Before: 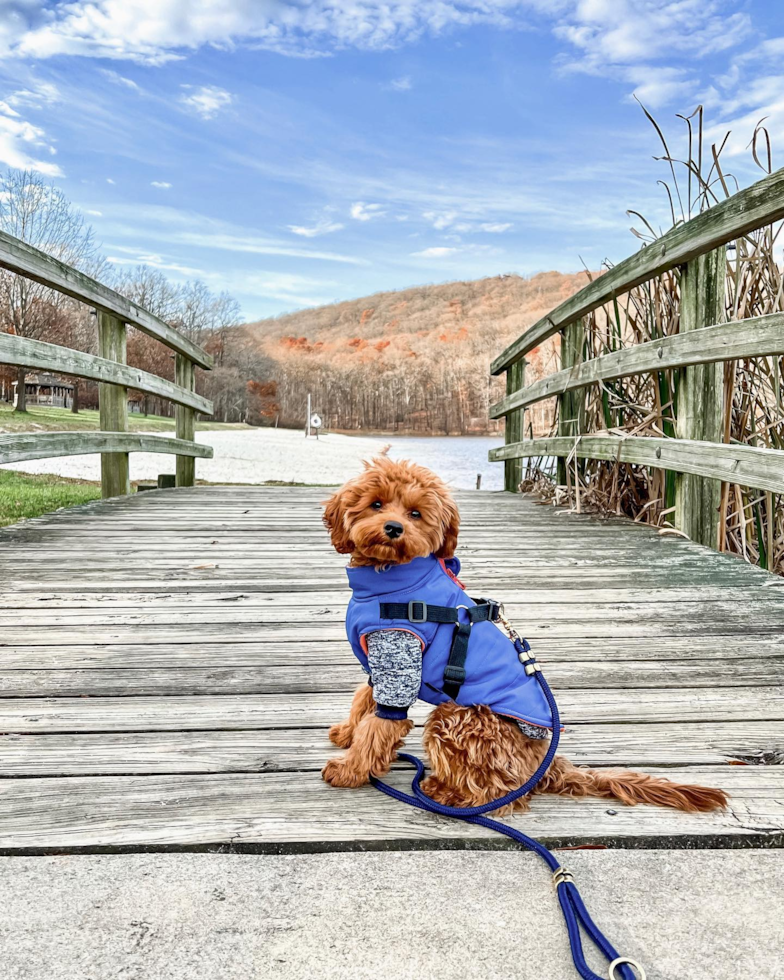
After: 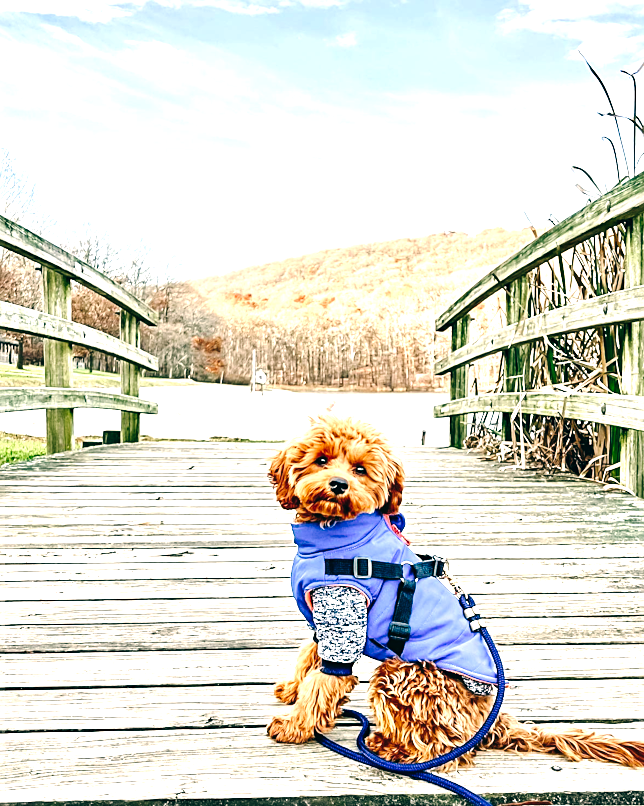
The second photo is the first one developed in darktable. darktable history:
tone curve: curves: ch0 [(0, 0) (0.003, 0.007) (0.011, 0.009) (0.025, 0.014) (0.044, 0.022) (0.069, 0.029) (0.1, 0.037) (0.136, 0.052) (0.177, 0.083) (0.224, 0.121) (0.277, 0.177) (0.335, 0.258) (0.399, 0.351) (0.468, 0.454) (0.543, 0.557) (0.623, 0.654) (0.709, 0.744) (0.801, 0.825) (0.898, 0.909) (1, 1)], preserve colors none
crop and rotate: left 7.196%, top 4.574%, right 10.605%, bottom 13.178%
exposure: exposure 1.25 EV, compensate exposure bias true, compensate highlight preservation false
sharpen: on, module defaults
color balance: lift [1.005, 0.99, 1.007, 1.01], gamma [1, 0.979, 1.011, 1.021], gain [0.923, 1.098, 1.025, 0.902], input saturation 90.45%, contrast 7.73%, output saturation 105.91%
